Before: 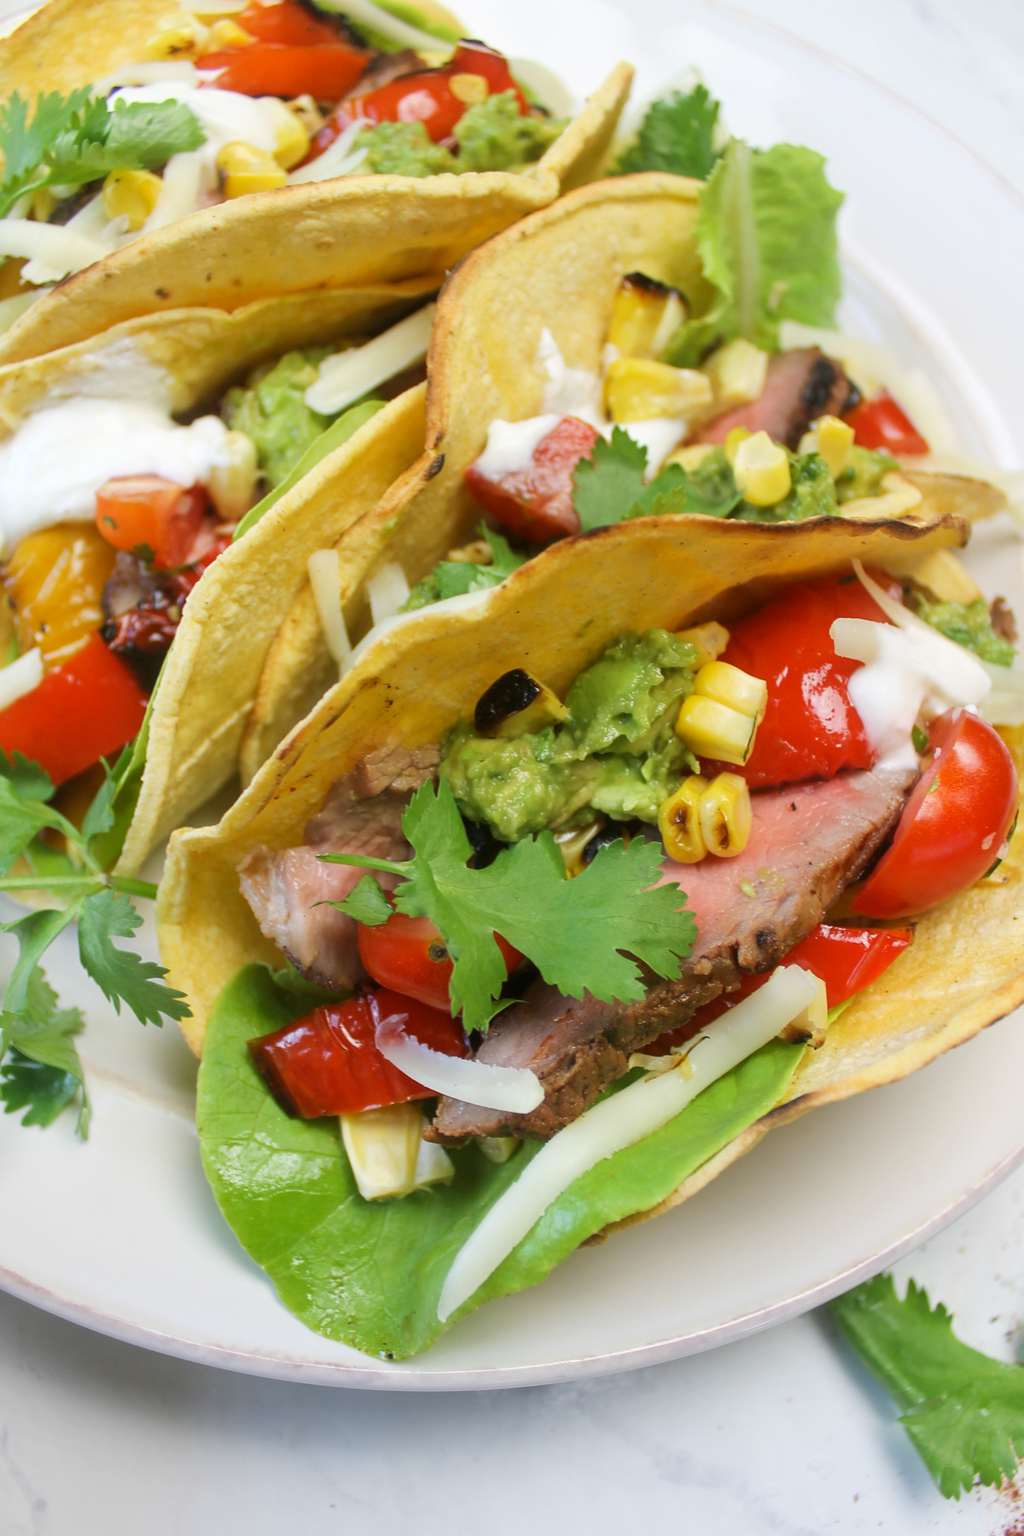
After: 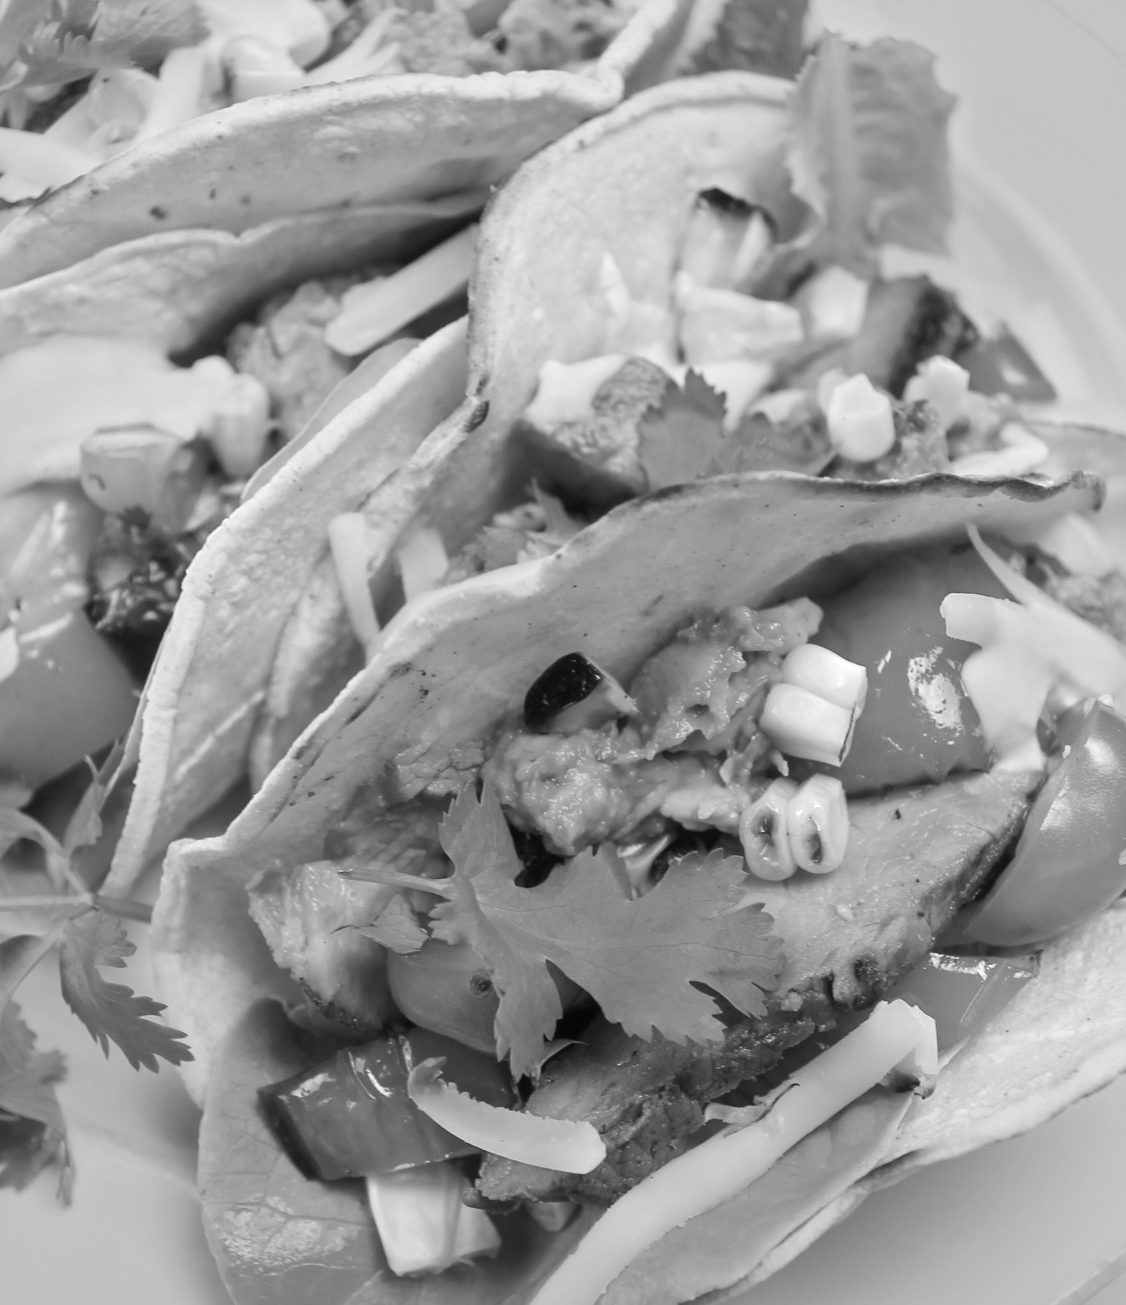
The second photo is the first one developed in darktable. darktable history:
crop: left 2.737%, top 7.287%, right 3.421%, bottom 20.179%
exposure: black level correction 0.001, exposure 0.5 EV, compensate exposure bias true, compensate highlight preservation false
monochrome: a 79.32, b 81.83, size 1.1
white balance: red 1.042, blue 1.17
